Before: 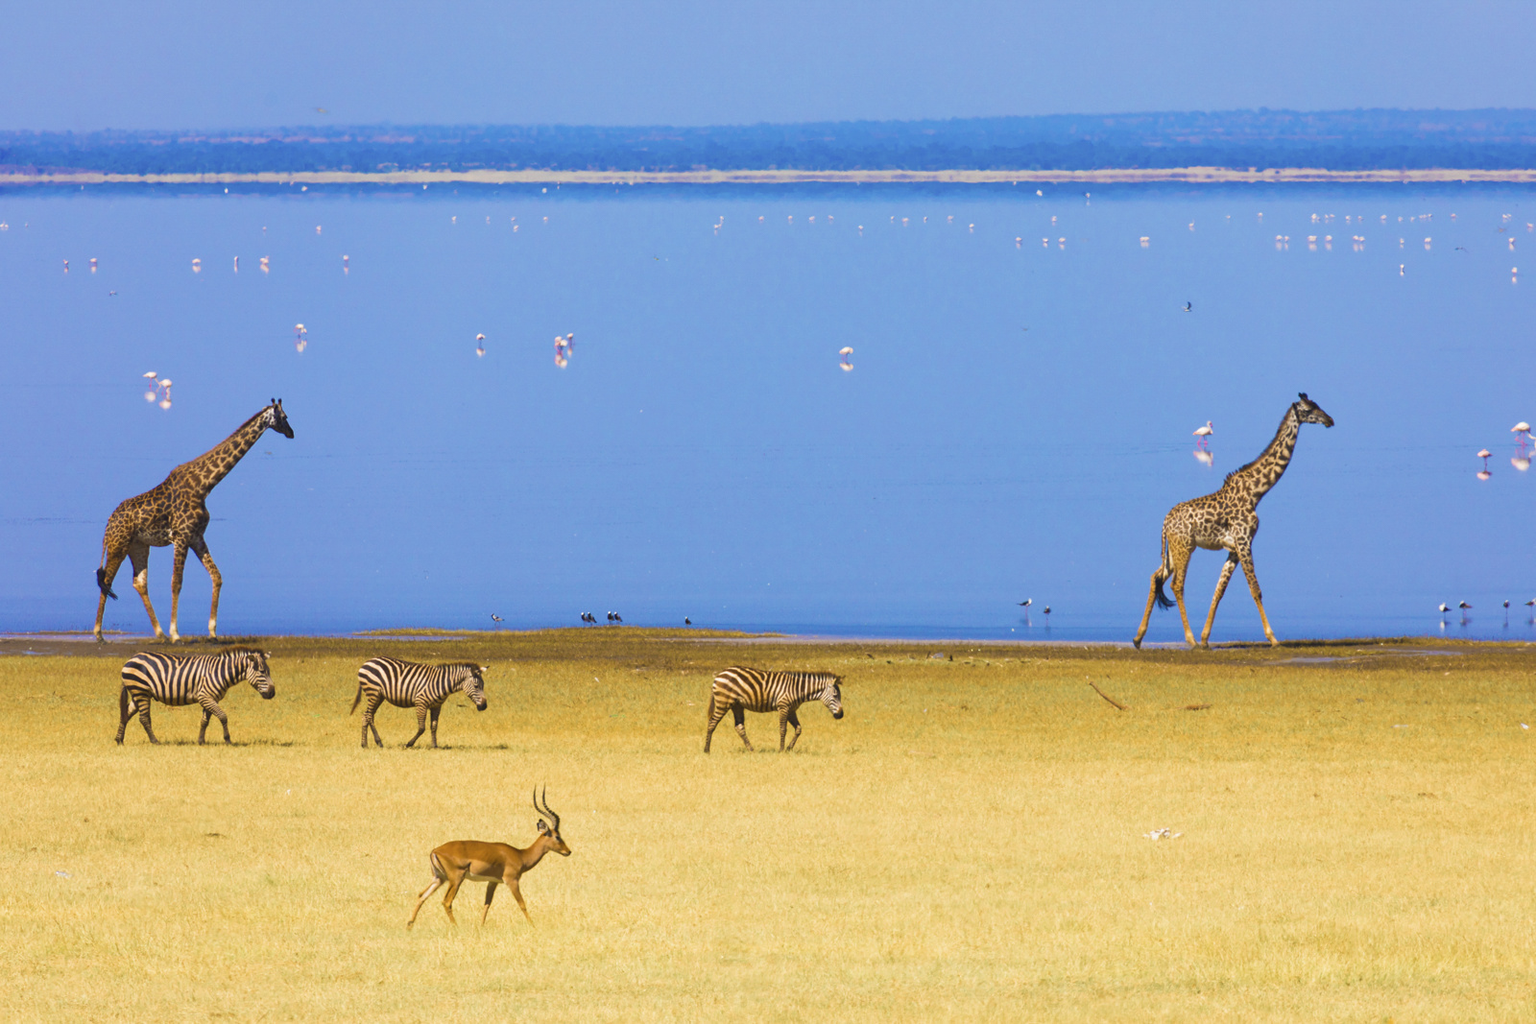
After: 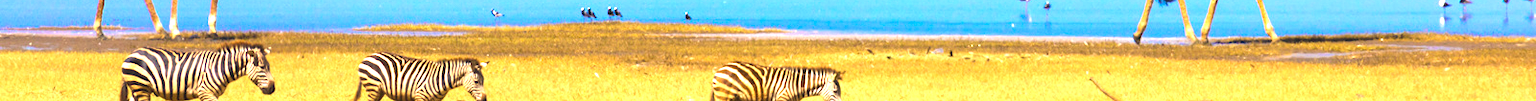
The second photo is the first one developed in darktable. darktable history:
exposure: exposure 0.943 EV, compensate highlight preservation false
crop and rotate: top 59.084%, bottom 30.916%
tone equalizer: -8 EV -0.417 EV, -7 EV -0.389 EV, -6 EV -0.333 EV, -5 EV -0.222 EV, -3 EV 0.222 EV, -2 EV 0.333 EV, -1 EV 0.389 EV, +0 EV 0.417 EV, edges refinement/feathering 500, mask exposure compensation -1.57 EV, preserve details no
